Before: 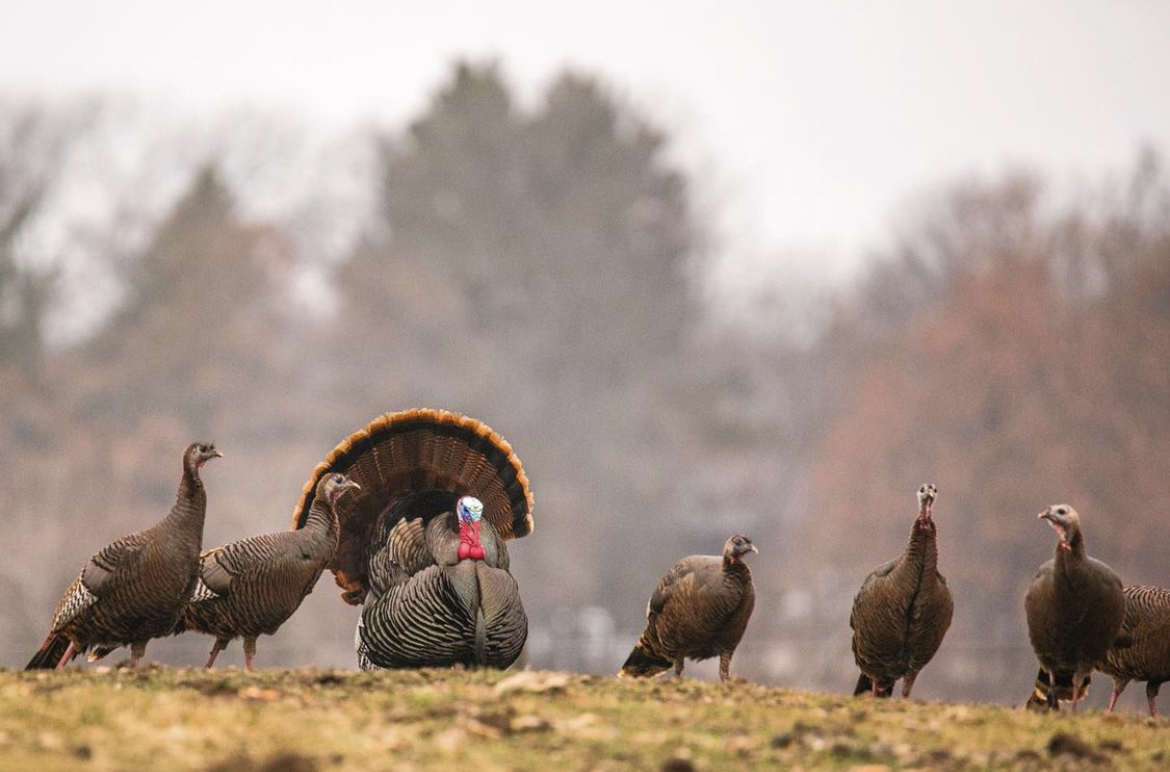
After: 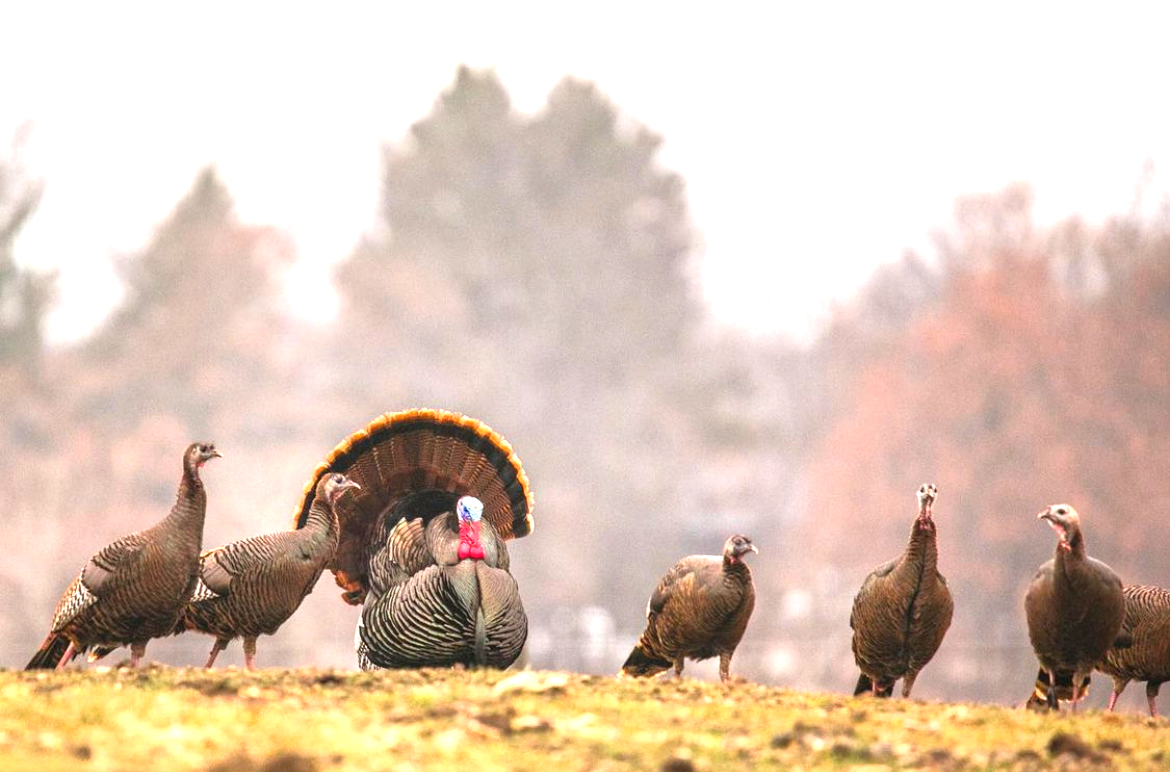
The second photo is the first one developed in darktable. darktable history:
exposure: exposure 1.093 EV, compensate exposure bias true, compensate highlight preservation false
